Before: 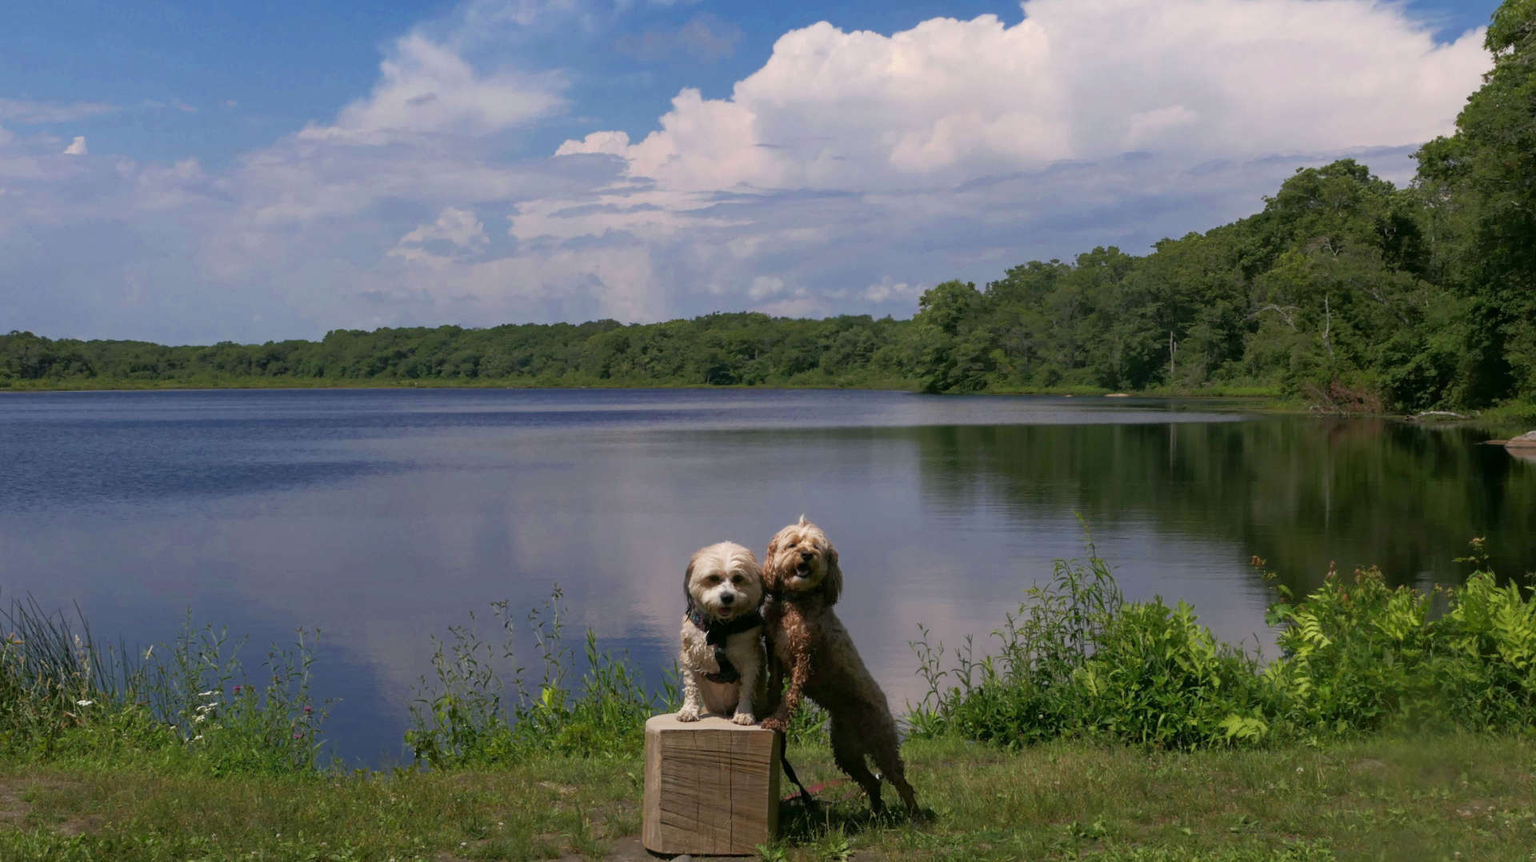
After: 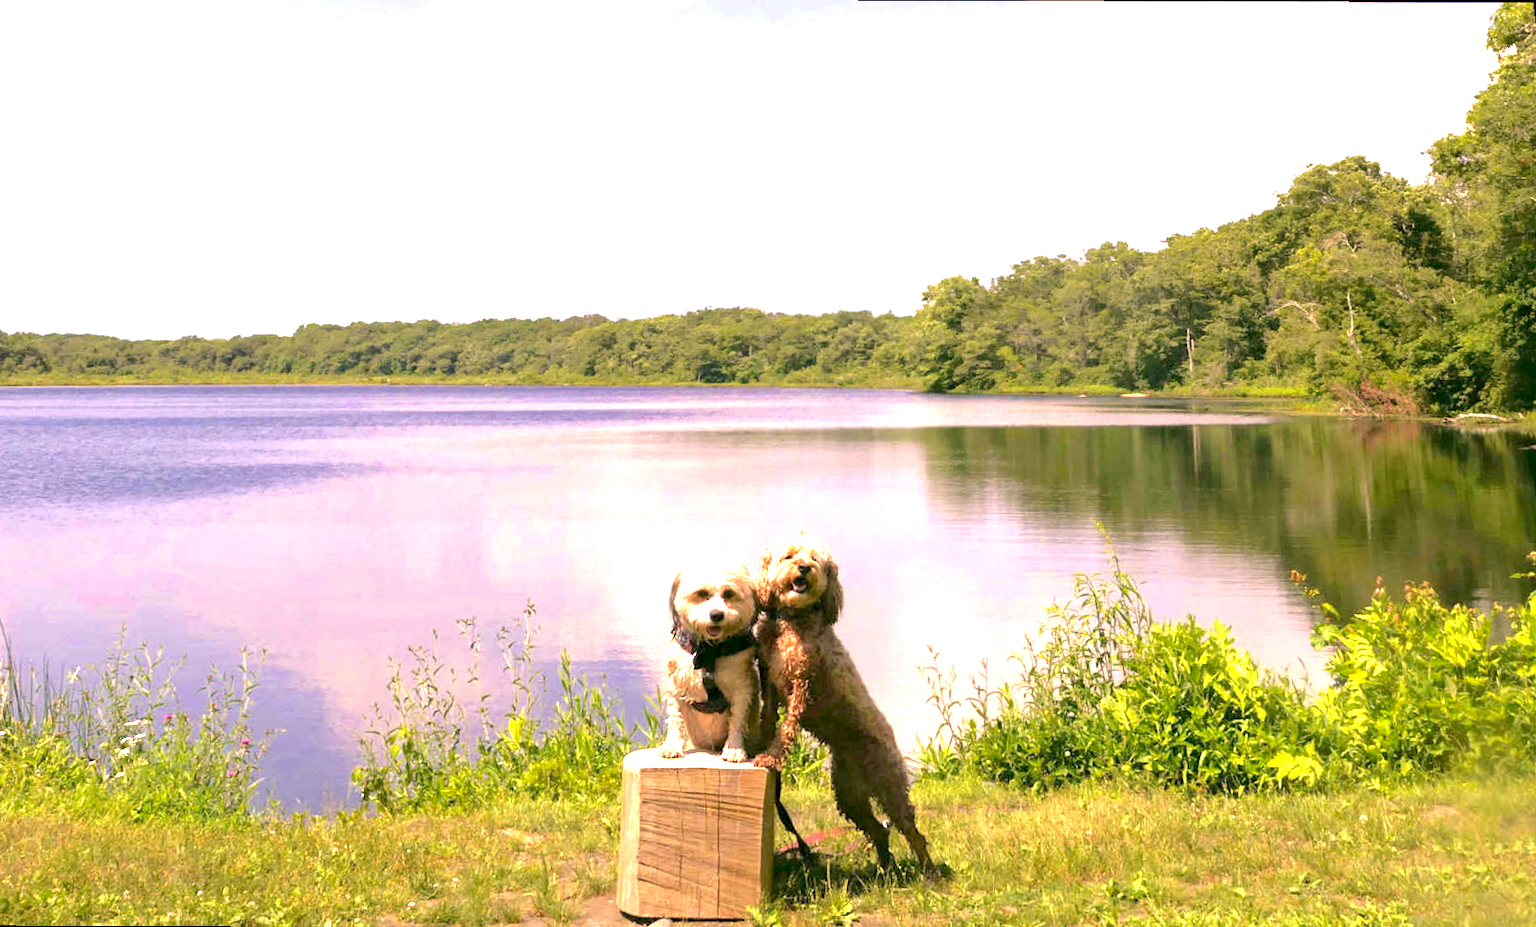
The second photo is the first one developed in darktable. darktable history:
exposure: black level correction 0.001, exposure 0.5 EV, compensate exposure bias true, compensate highlight preservation false
color correction: highlights a* 17.88, highlights b* 18.79
rotate and perspective: rotation 0.215°, lens shift (vertical) -0.139, crop left 0.069, crop right 0.939, crop top 0.002, crop bottom 0.996
